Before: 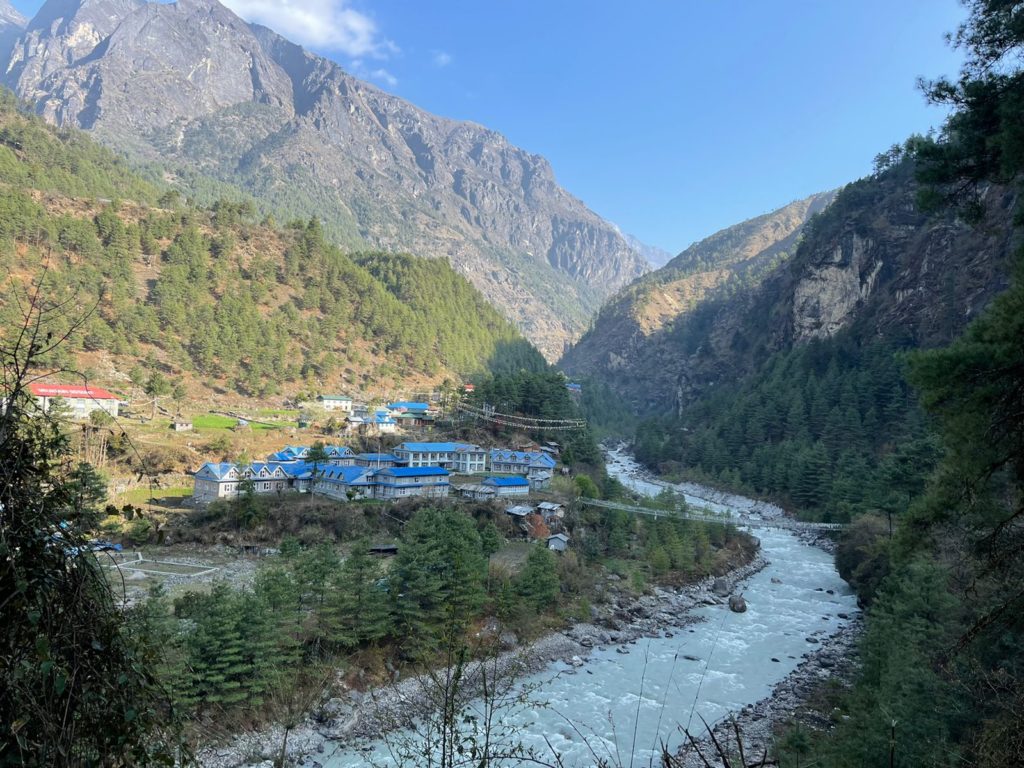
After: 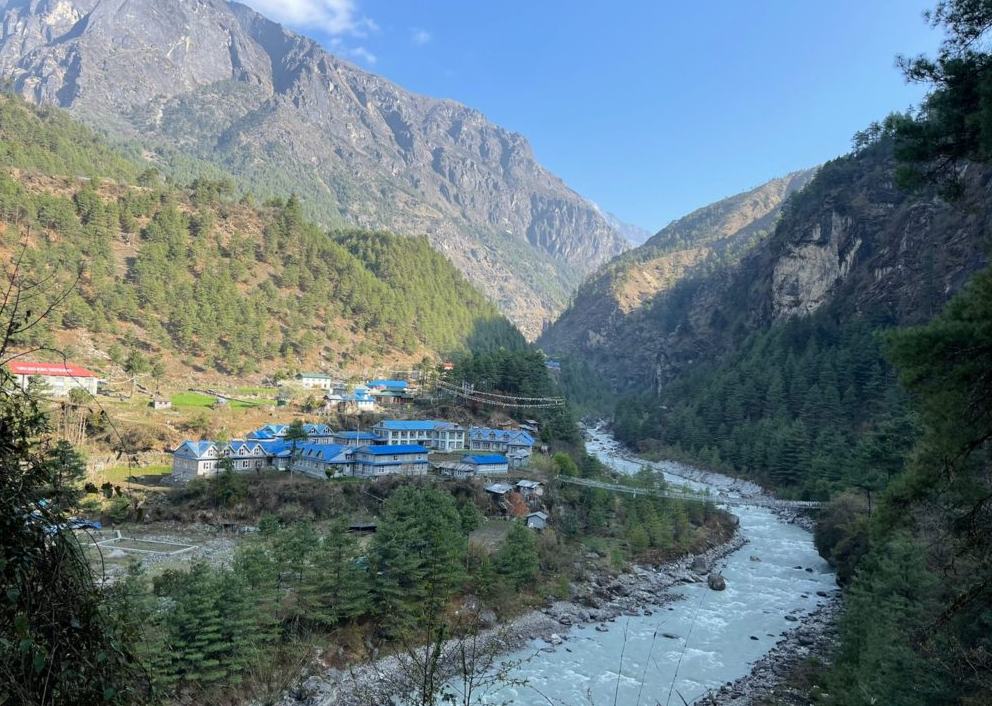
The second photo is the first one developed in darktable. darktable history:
crop: left 2.08%, top 2.989%, right 1.04%, bottom 4.98%
